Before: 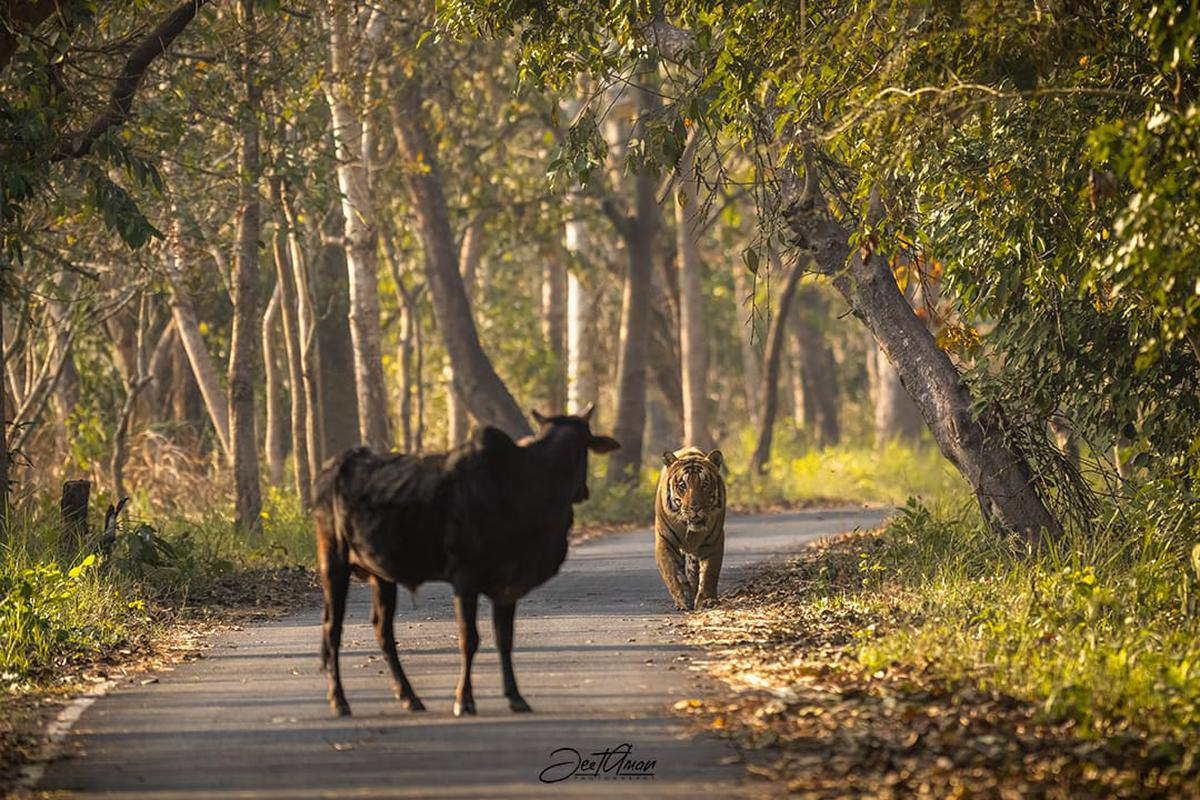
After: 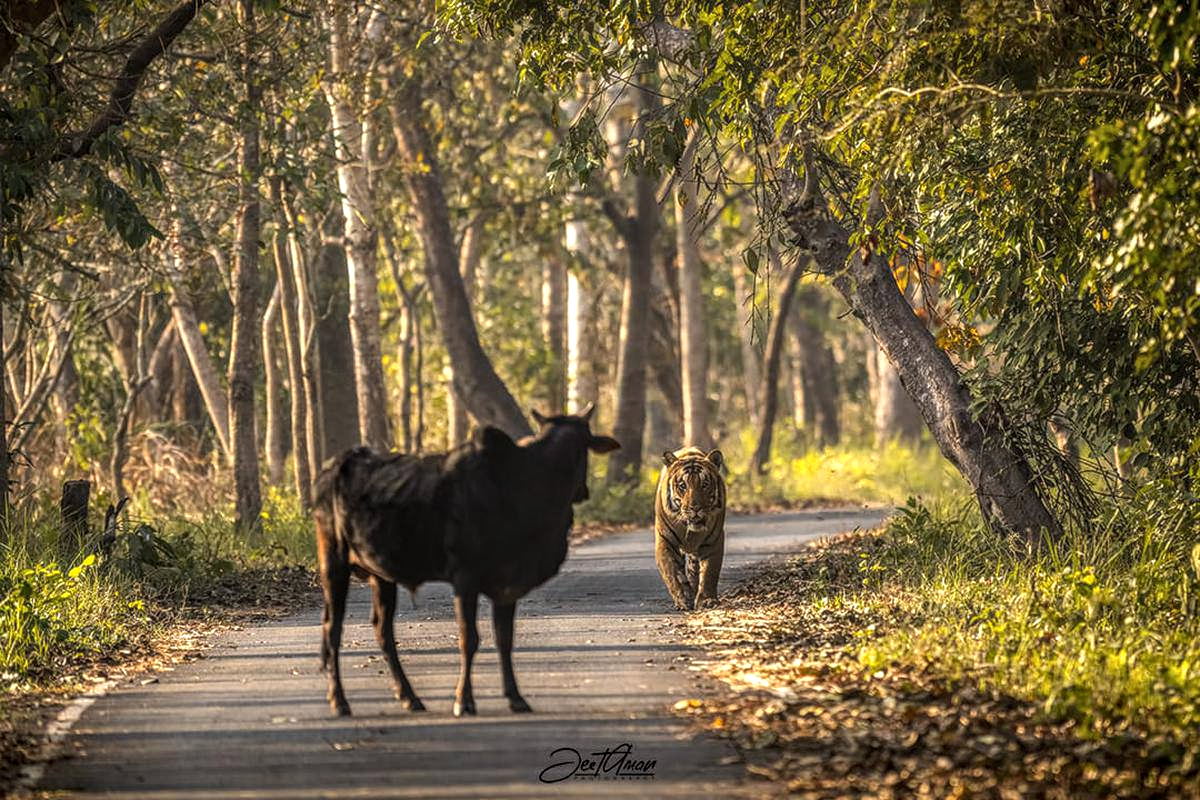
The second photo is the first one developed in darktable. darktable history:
tone equalizer: -8 EV -0.42 EV, -7 EV -0.413 EV, -6 EV -0.32 EV, -5 EV -0.183 EV, -3 EV 0.208 EV, -2 EV 0.306 EV, -1 EV 0.386 EV, +0 EV 0.446 EV, edges refinement/feathering 500, mask exposure compensation -1.57 EV, preserve details no
local contrast: highlights 0%, shadows 1%, detail 134%
